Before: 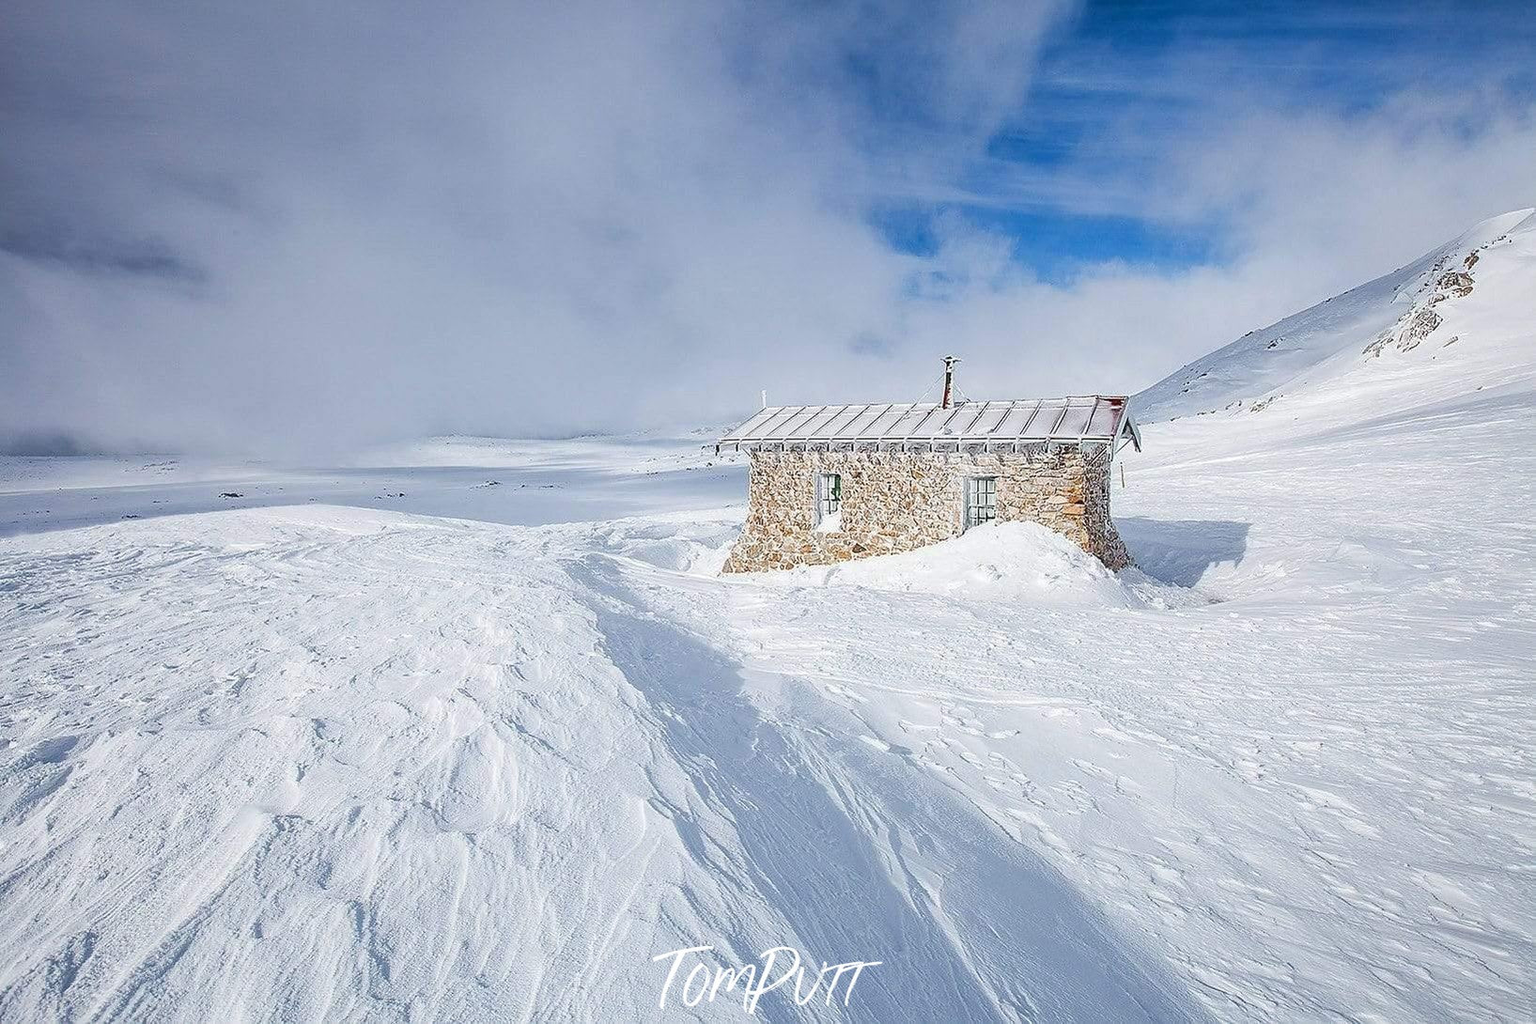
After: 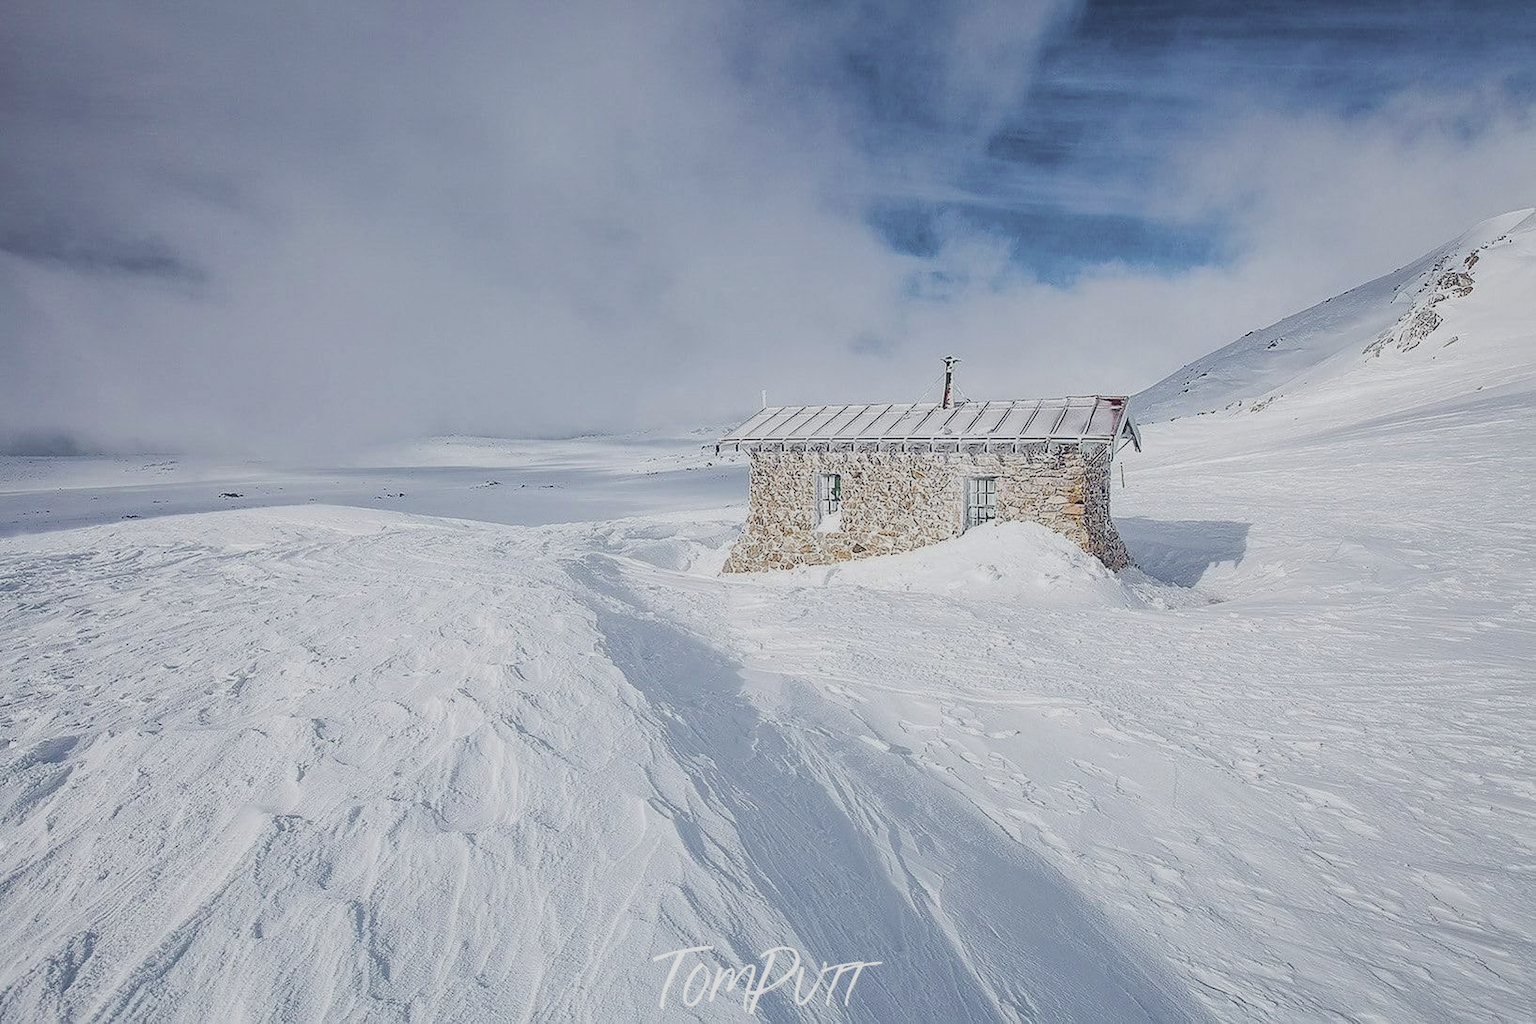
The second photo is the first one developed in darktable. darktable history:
color correction: highlights b* -0.035, saturation 0.316
color balance rgb: global offset › luminance 0.428%, global offset › chroma 0.219%, global offset › hue 254.53°, linear chroma grading › highlights 98.904%, linear chroma grading › global chroma 23.619%, perceptual saturation grading › global saturation 44.536%, perceptual saturation grading › highlights -50.252%, perceptual saturation grading › shadows 30.889%, contrast -20.376%
